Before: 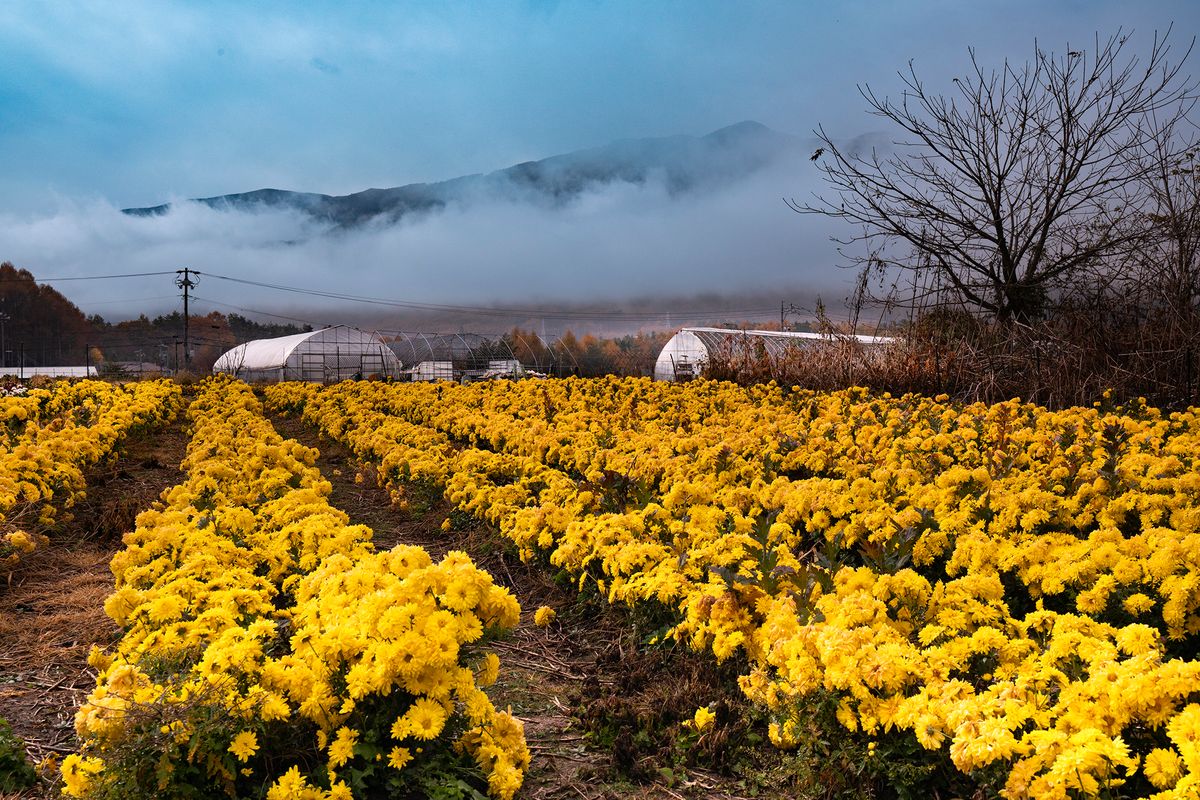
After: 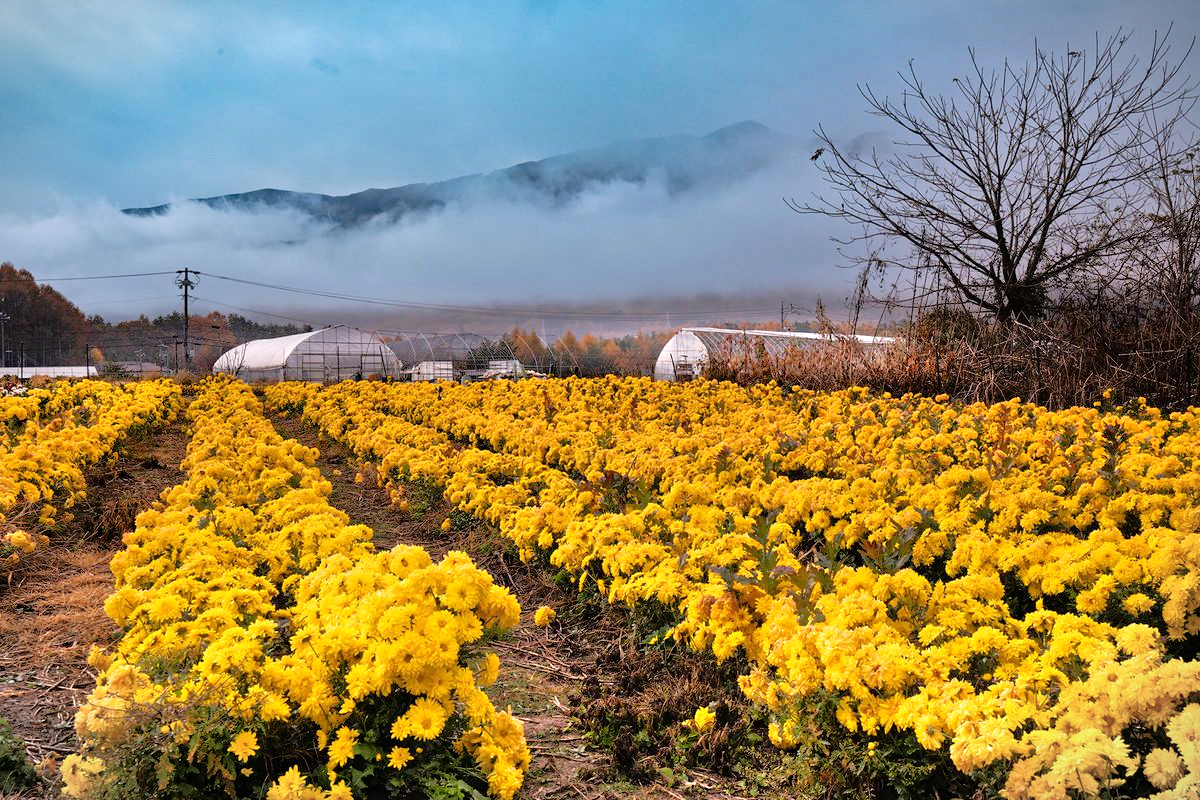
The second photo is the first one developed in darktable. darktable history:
vignetting: fall-off start 100%, brightness -0.282, width/height ratio 1.31
tone equalizer: -7 EV 0.15 EV, -6 EV 0.6 EV, -5 EV 1.15 EV, -4 EV 1.33 EV, -3 EV 1.15 EV, -2 EV 0.6 EV, -1 EV 0.15 EV, mask exposure compensation -0.5 EV
